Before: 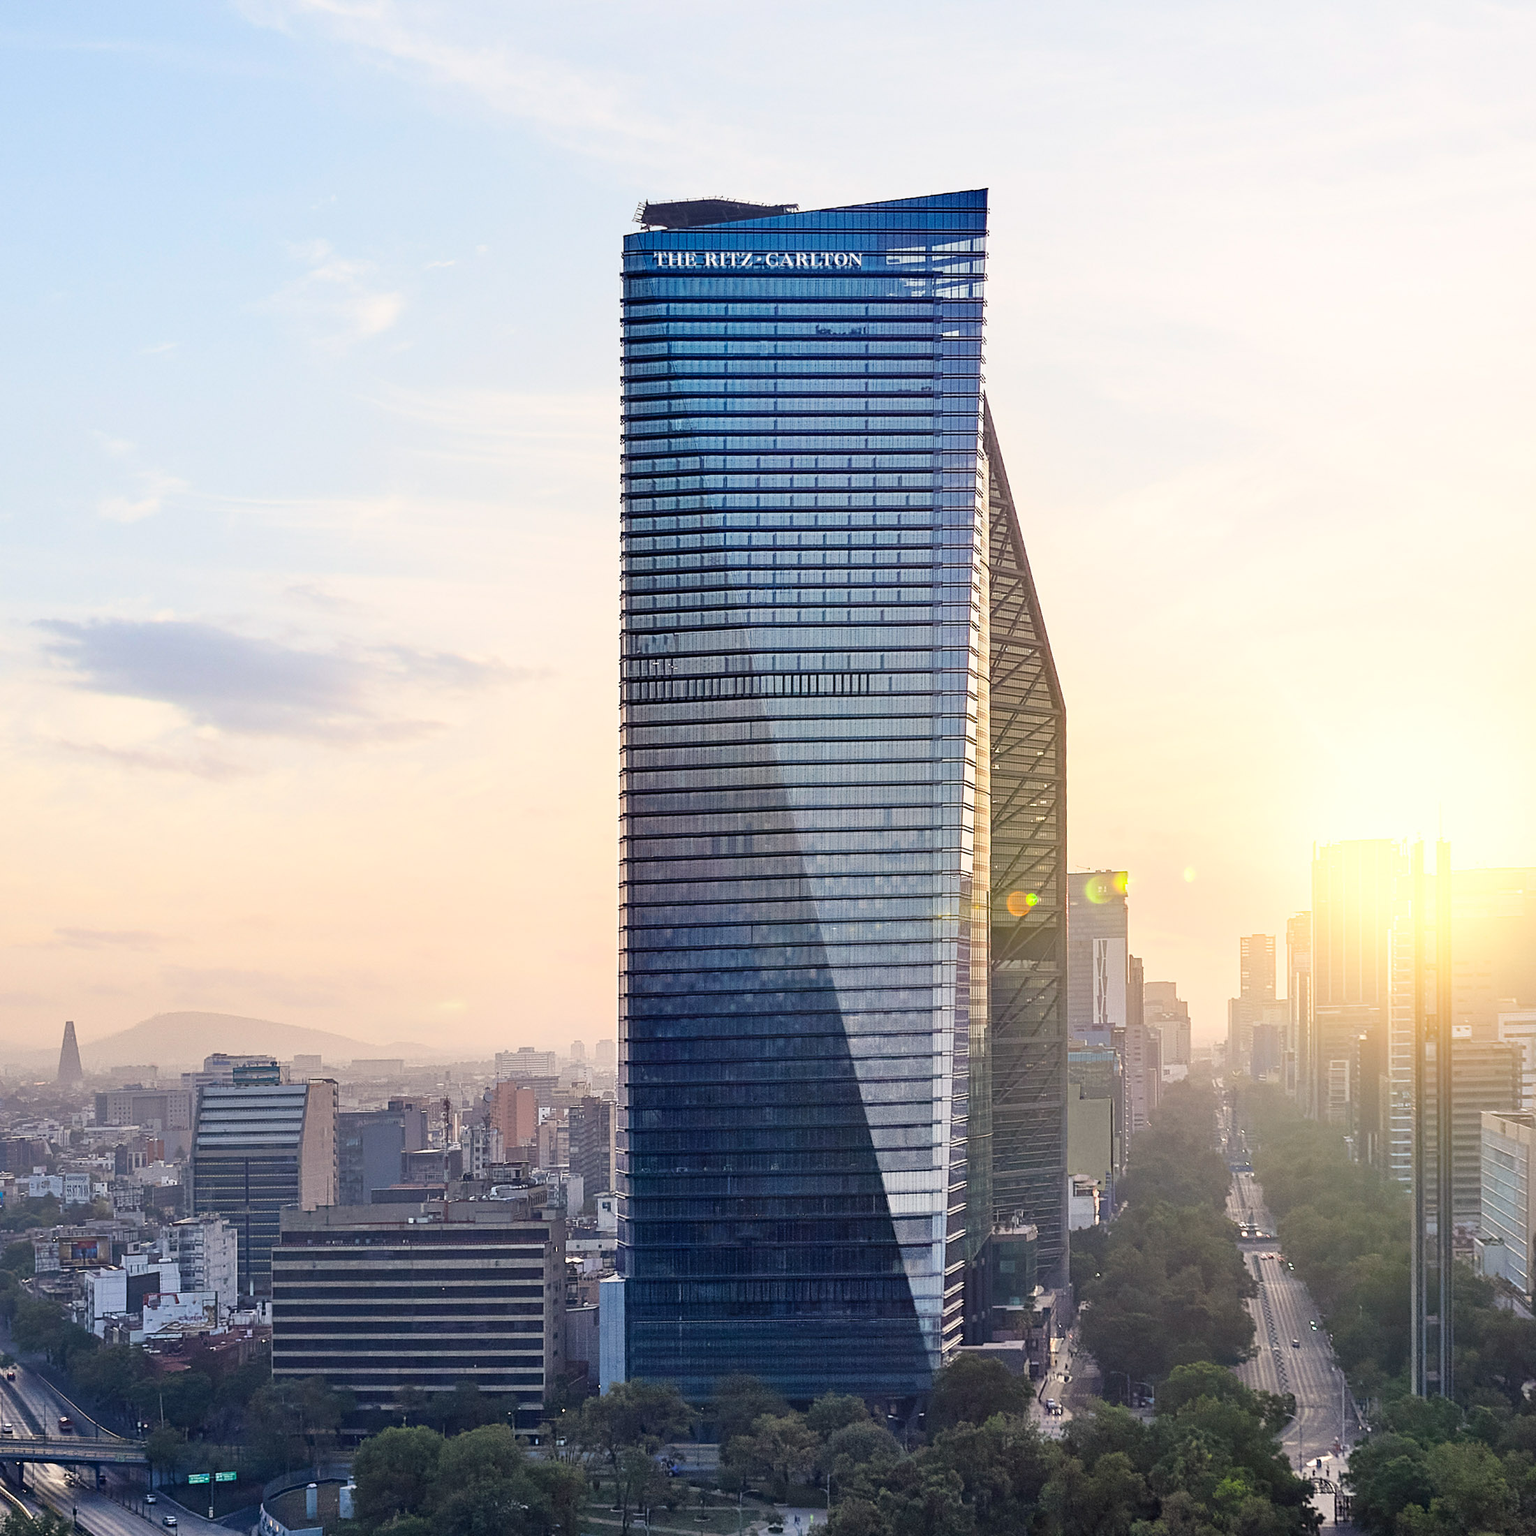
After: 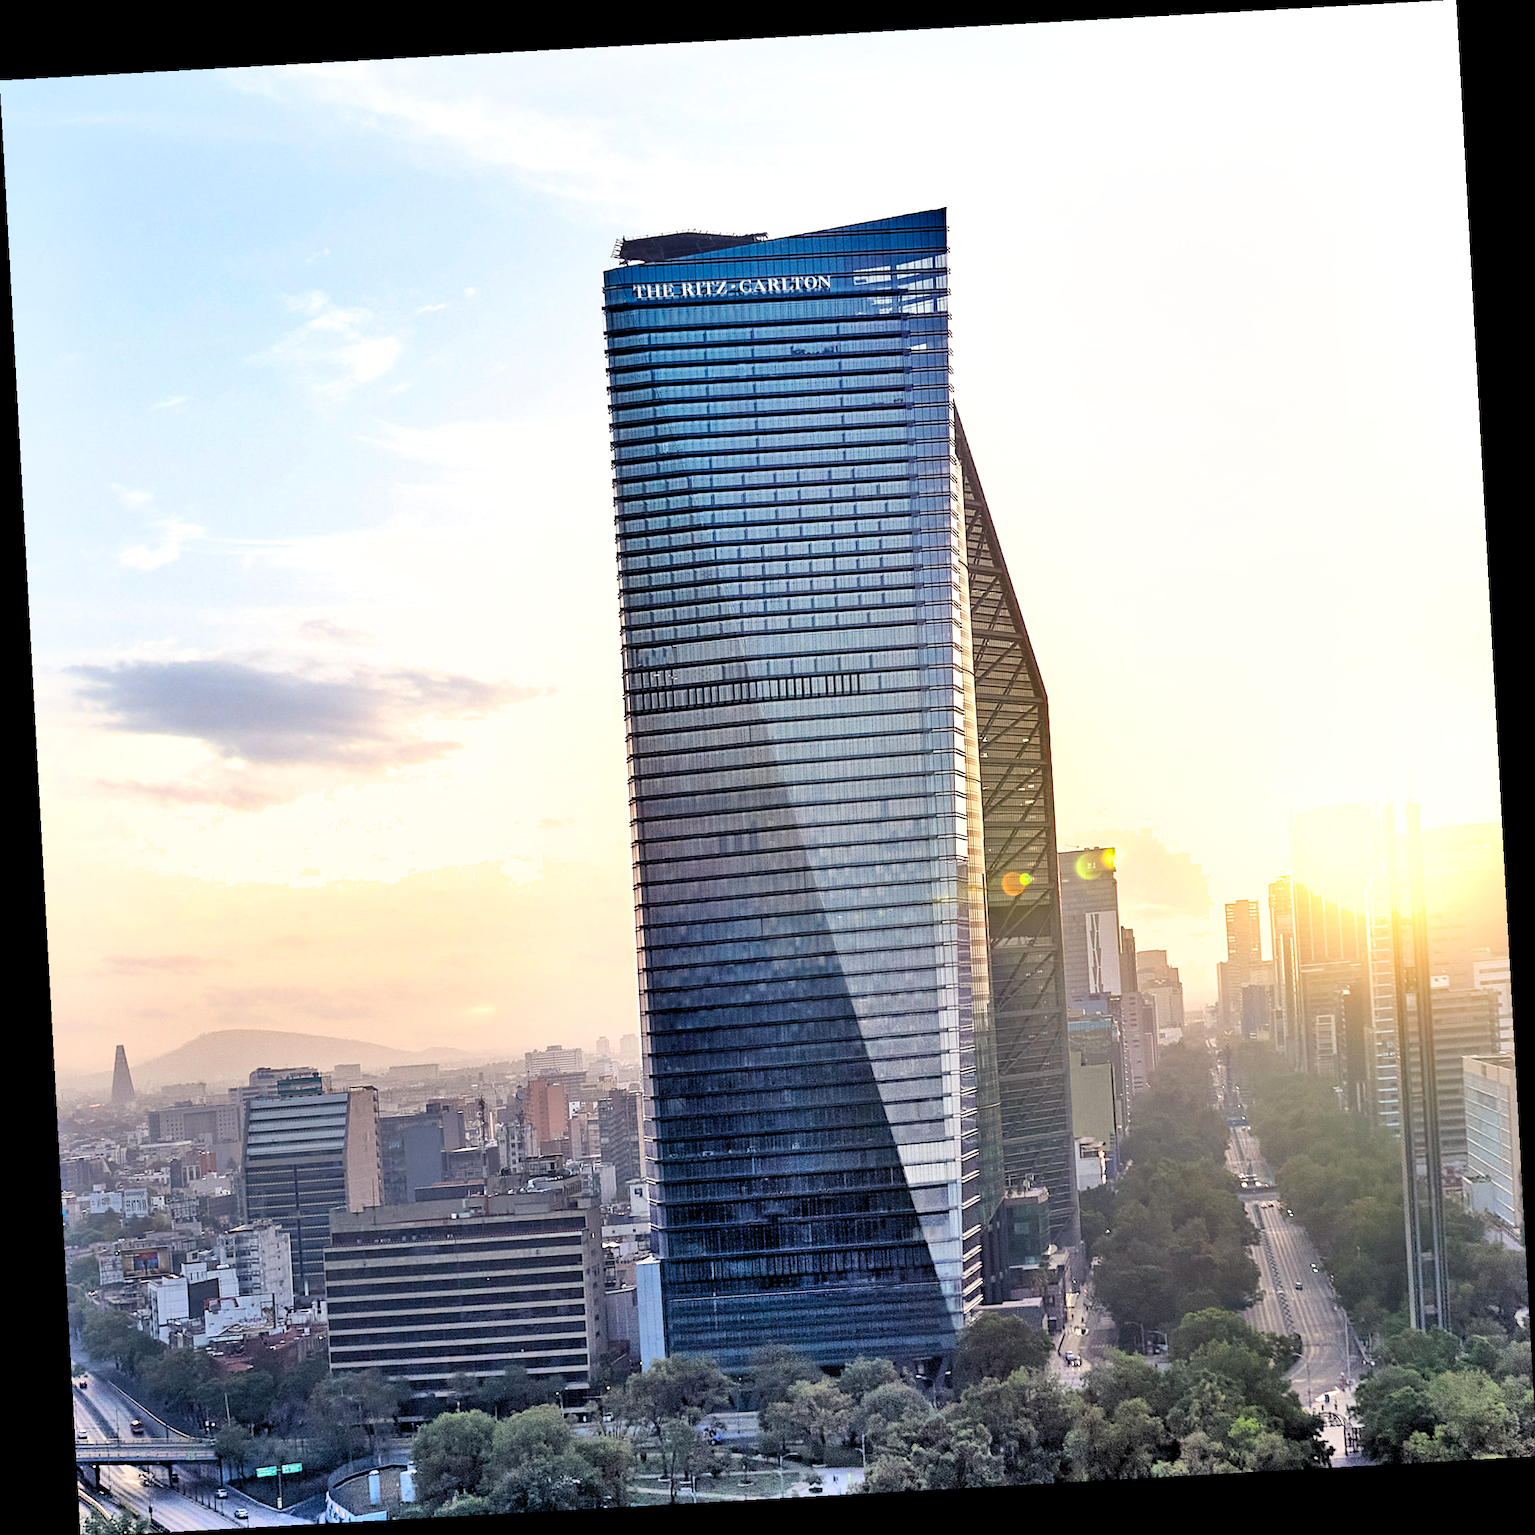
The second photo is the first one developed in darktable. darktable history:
rotate and perspective: rotation -3.18°, automatic cropping off
rgb levels: levels [[0.01, 0.419, 0.839], [0, 0.5, 1], [0, 0.5, 1]]
shadows and highlights: shadows 60, soften with gaussian
